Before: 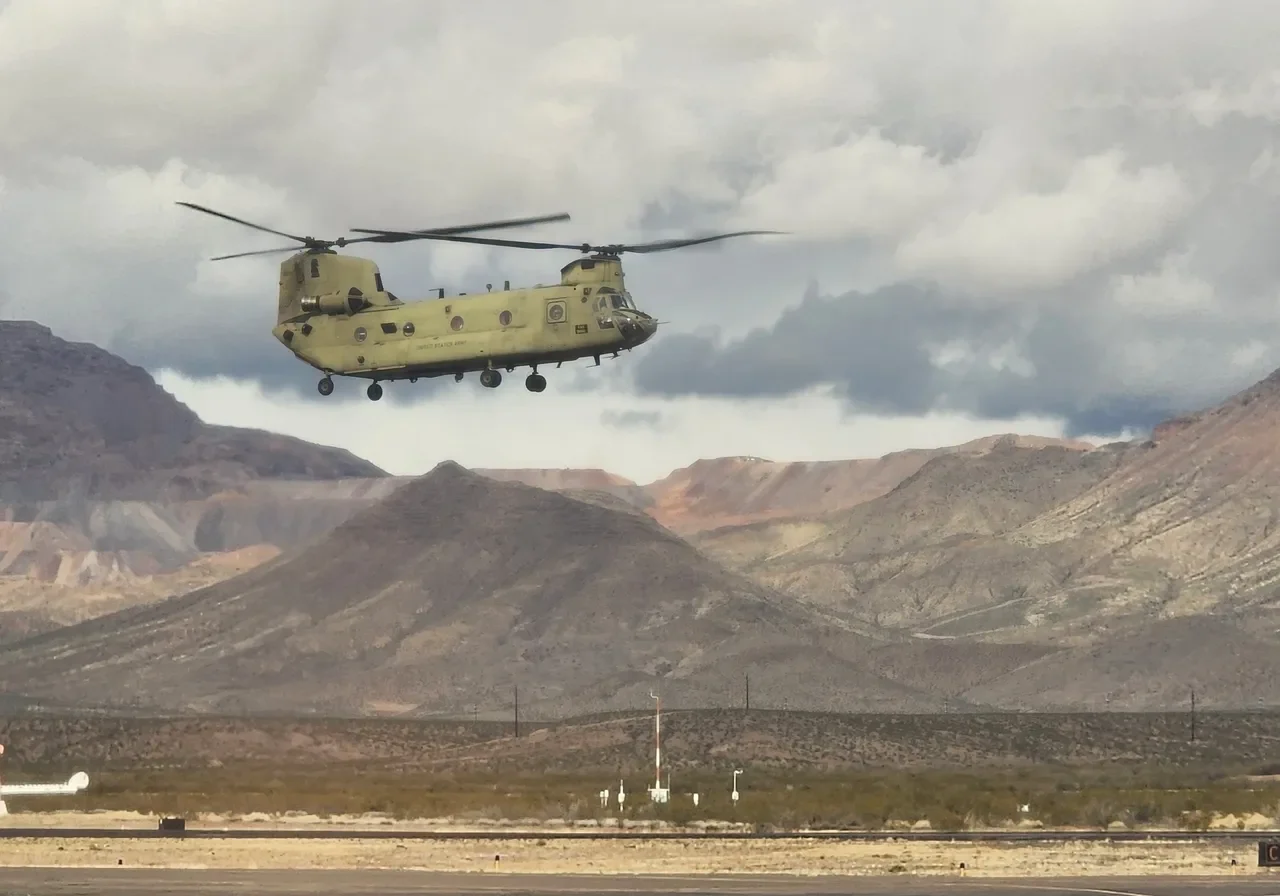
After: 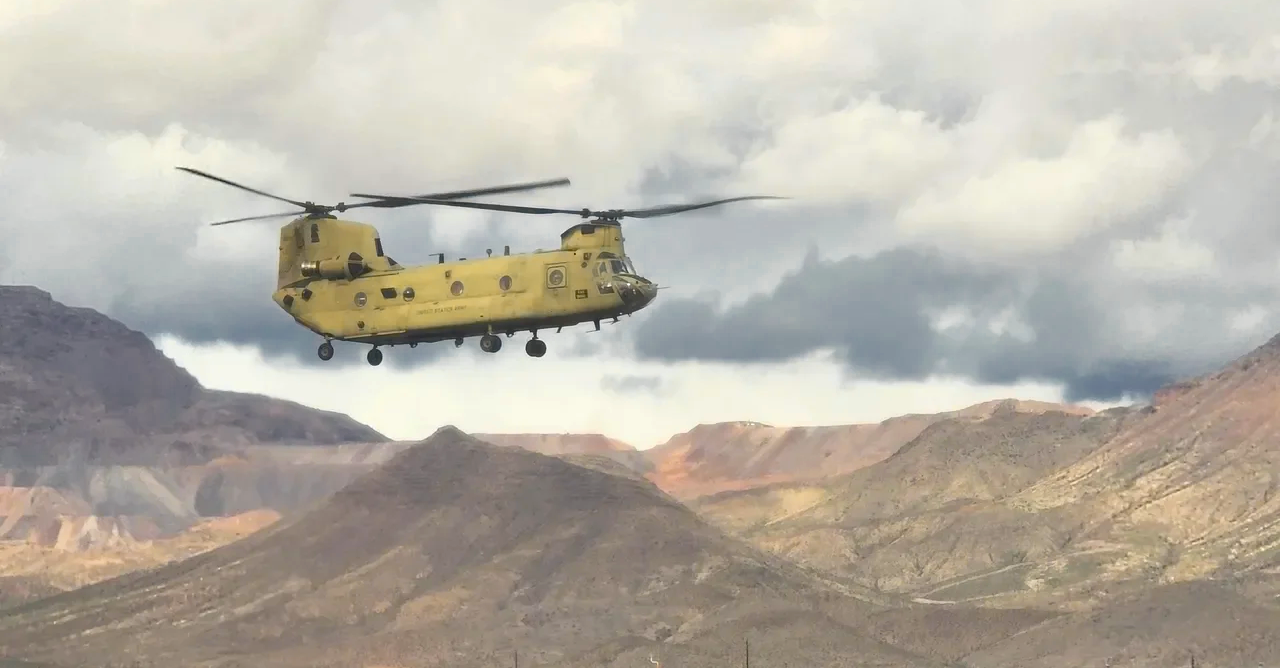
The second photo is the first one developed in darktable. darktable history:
crop: top 4%, bottom 21.37%
exposure: exposure 0.342 EV, compensate highlight preservation false
color zones: curves: ch0 [(0, 0.499) (0.143, 0.5) (0.286, 0.5) (0.429, 0.476) (0.571, 0.284) (0.714, 0.243) (0.857, 0.449) (1, 0.499)]; ch1 [(0, 0.532) (0.143, 0.645) (0.286, 0.696) (0.429, 0.211) (0.571, 0.504) (0.714, 0.493) (0.857, 0.495) (1, 0.532)]; ch2 [(0, 0.5) (0.143, 0.5) (0.286, 0.427) (0.429, 0.324) (0.571, 0.5) (0.714, 0.5) (0.857, 0.5) (1, 0.5)]
